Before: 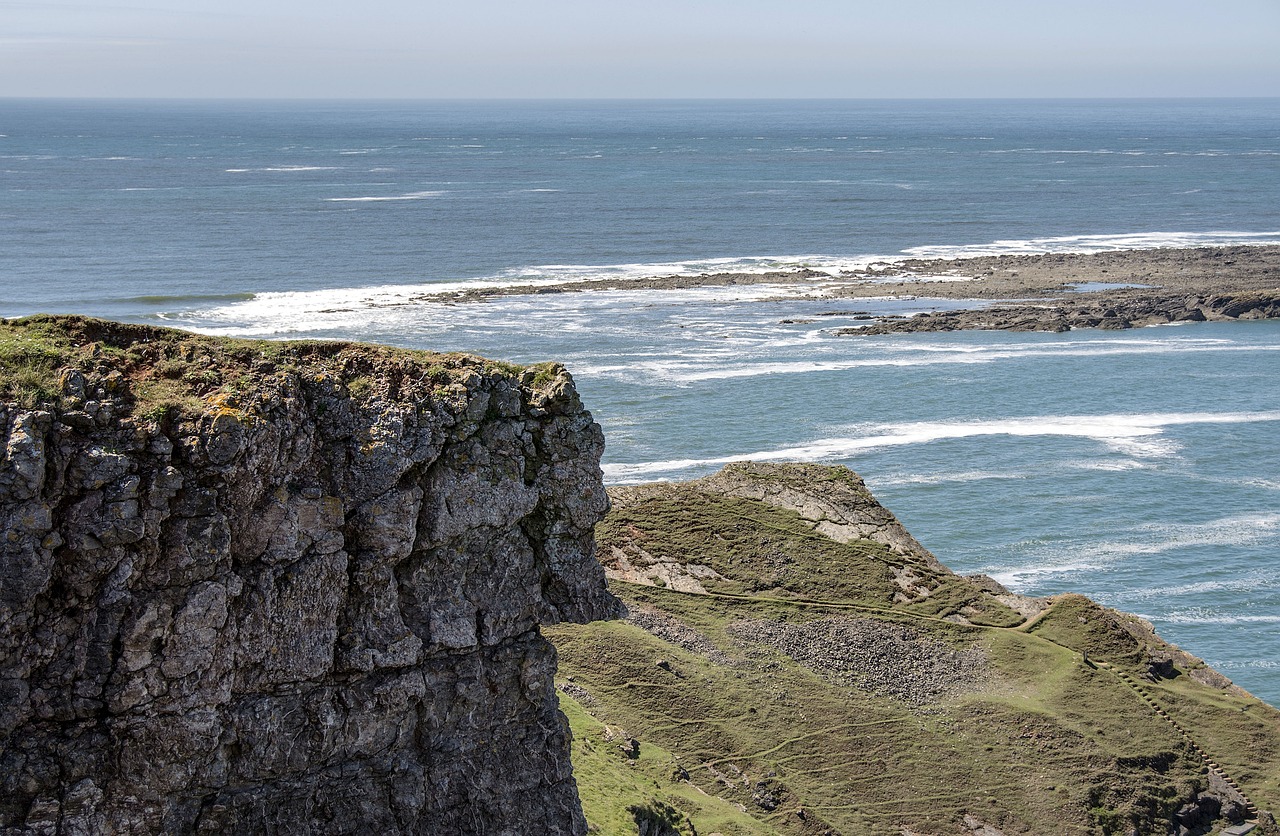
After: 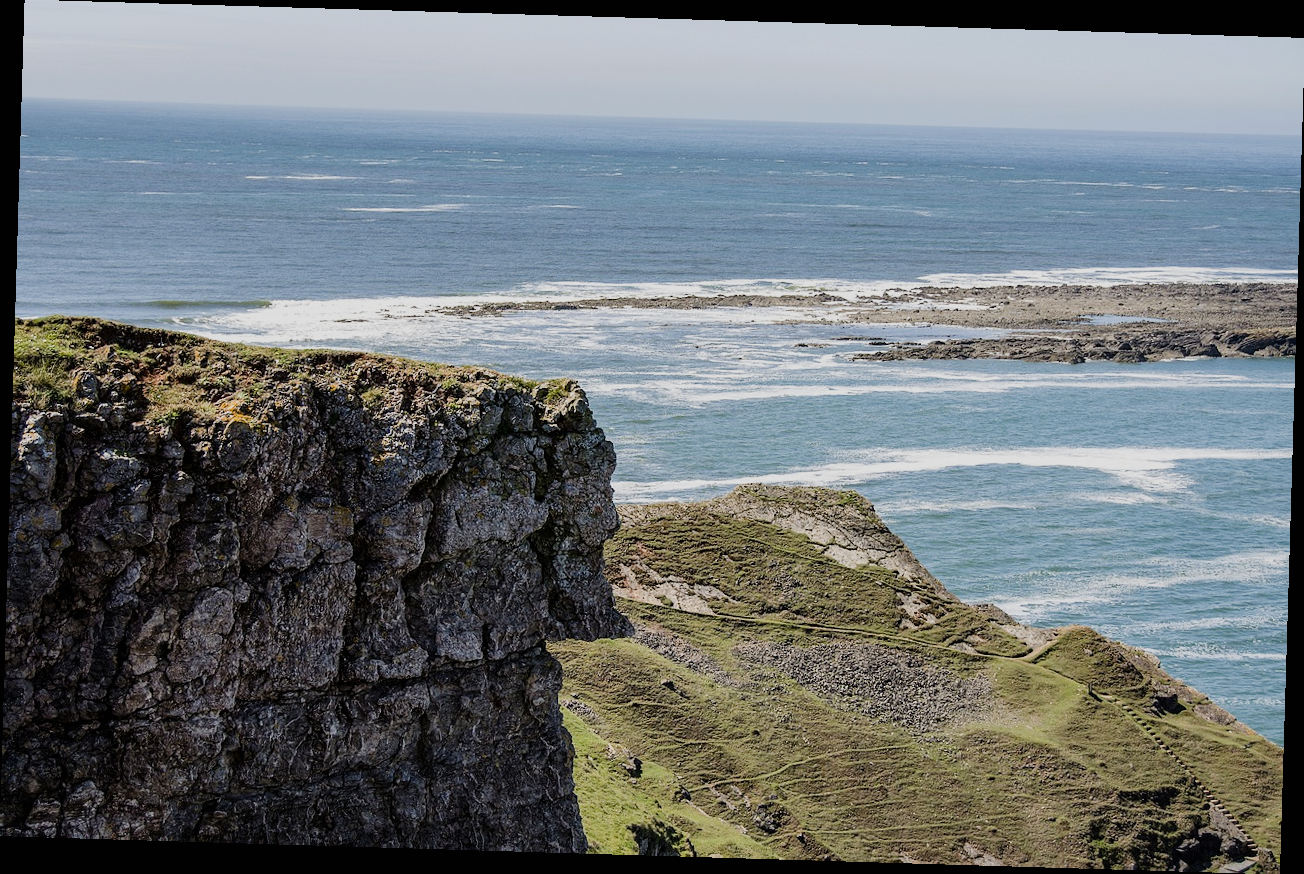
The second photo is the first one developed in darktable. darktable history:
rotate and perspective: rotation 1.72°, automatic cropping off
sigmoid: on, module defaults
